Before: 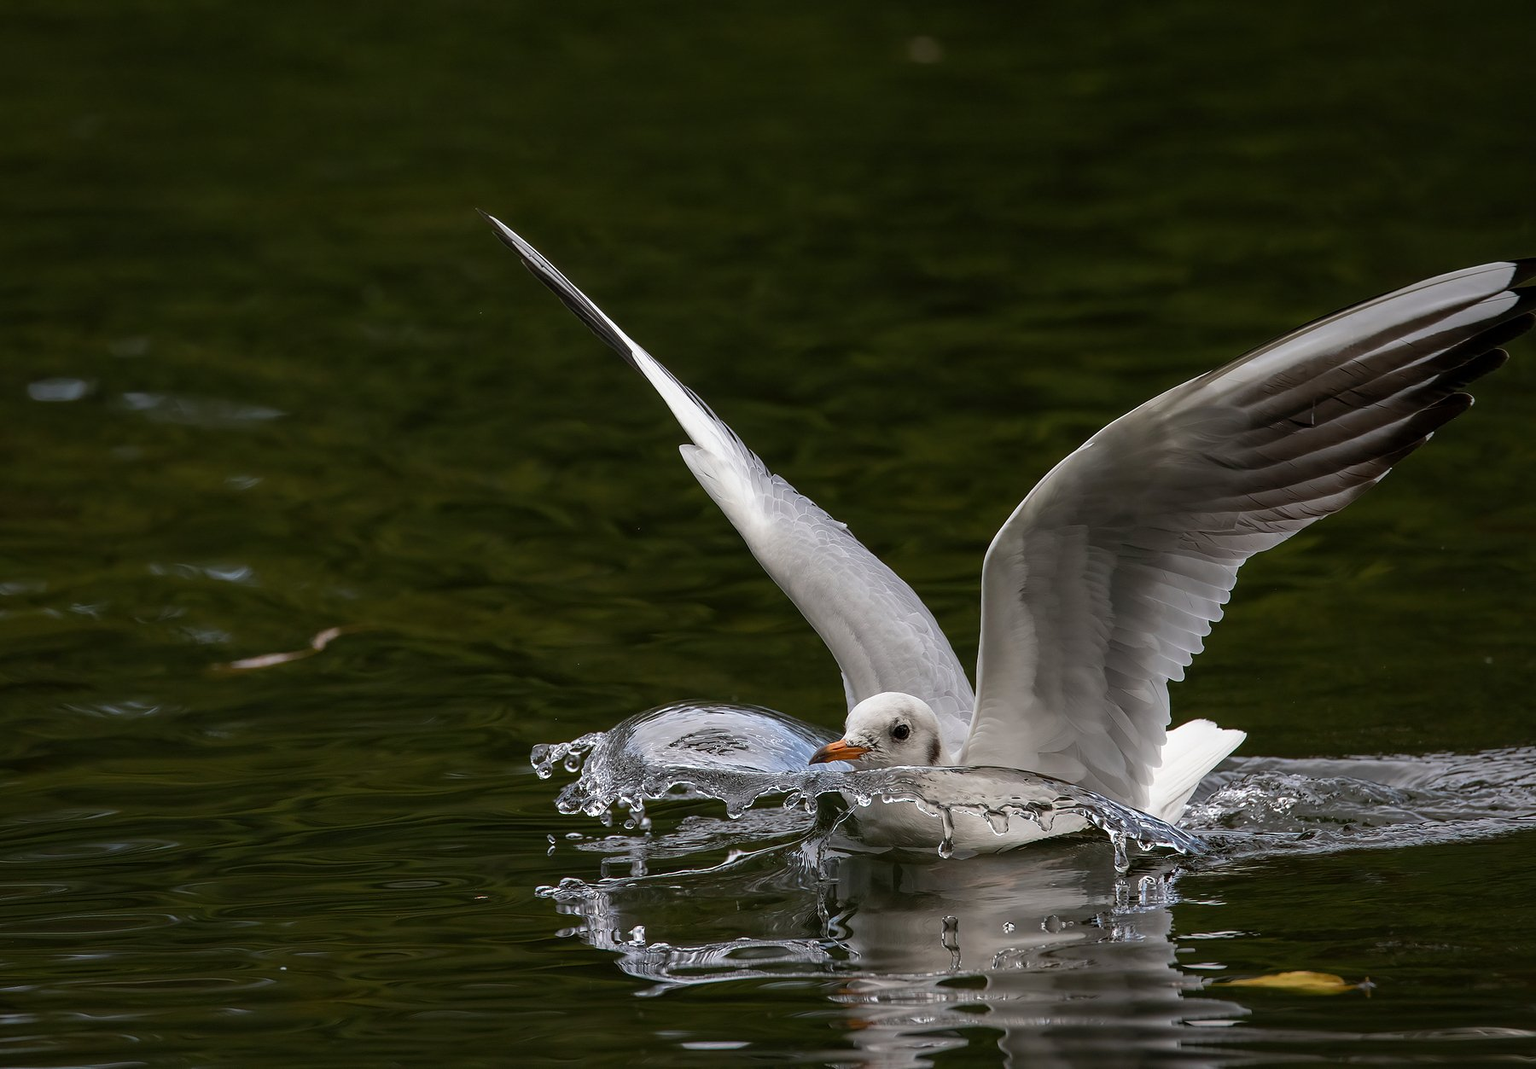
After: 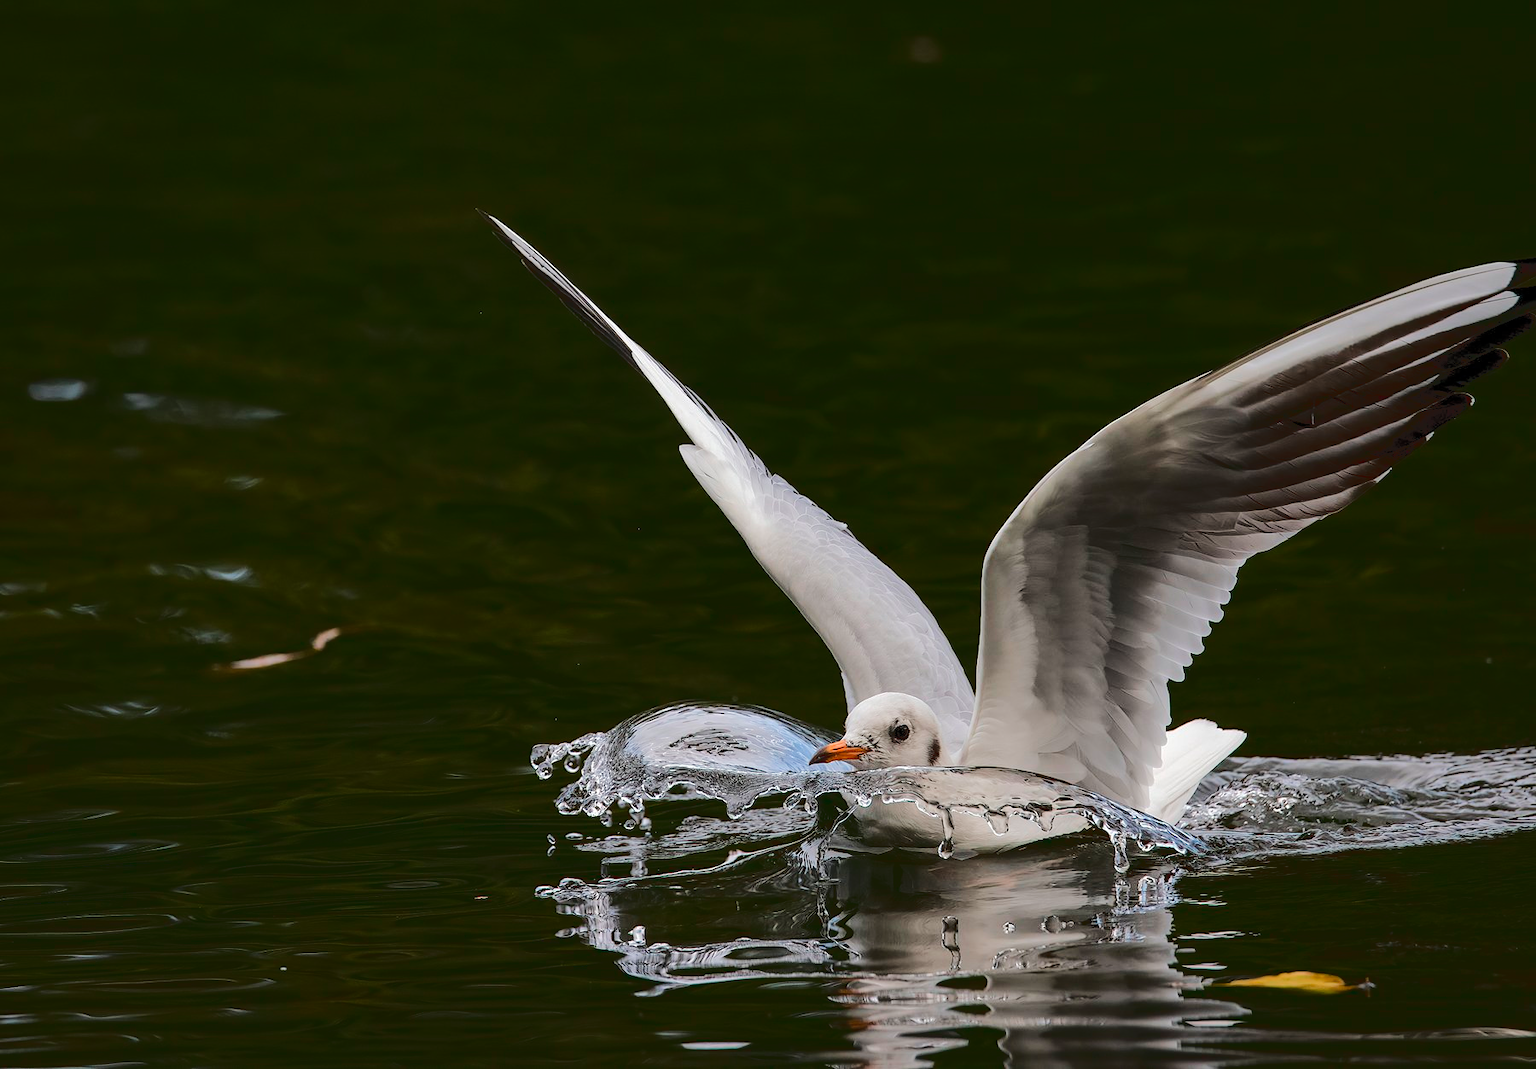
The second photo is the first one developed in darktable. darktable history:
tone curve: curves: ch0 [(0, 0) (0.003, 0.089) (0.011, 0.089) (0.025, 0.088) (0.044, 0.089) (0.069, 0.094) (0.1, 0.108) (0.136, 0.119) (0.177, 0.147) (0.224, 0.204) (0.277, 0.28) (0.335, 0.389) (0.399, 0.486) (0.468, 0.588) (0.543, 0.647) (0.623, 0.705) (0.709, 0.759) (0.801, 0.815) (0.898, 0.873) (1, 1)], color space Lab, linked channels, preserve colors none
